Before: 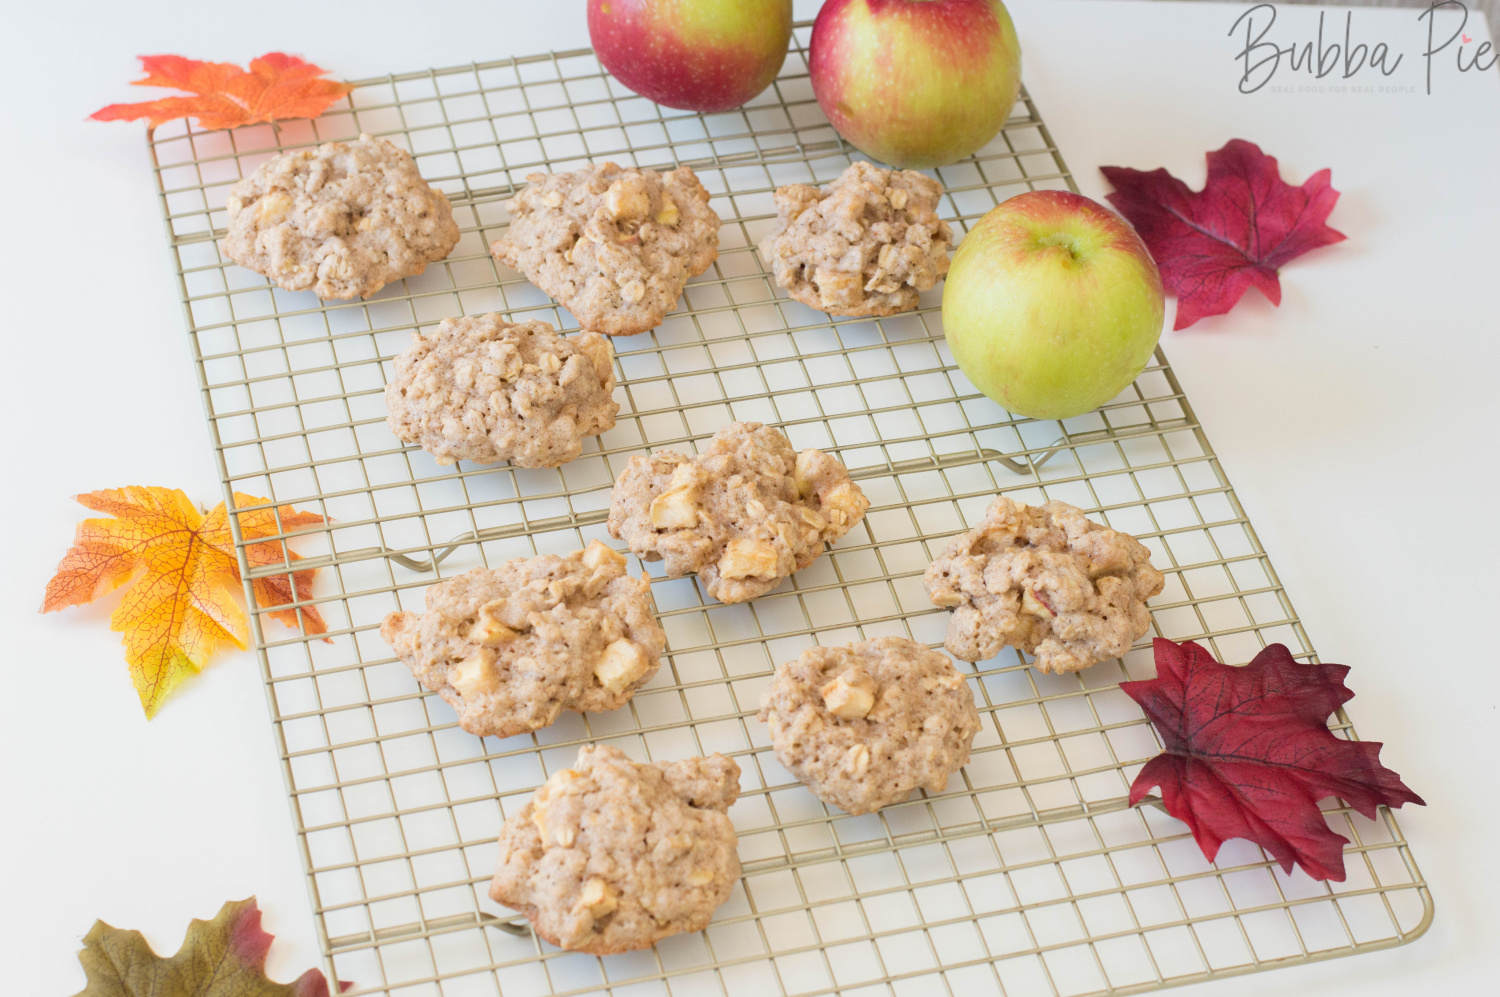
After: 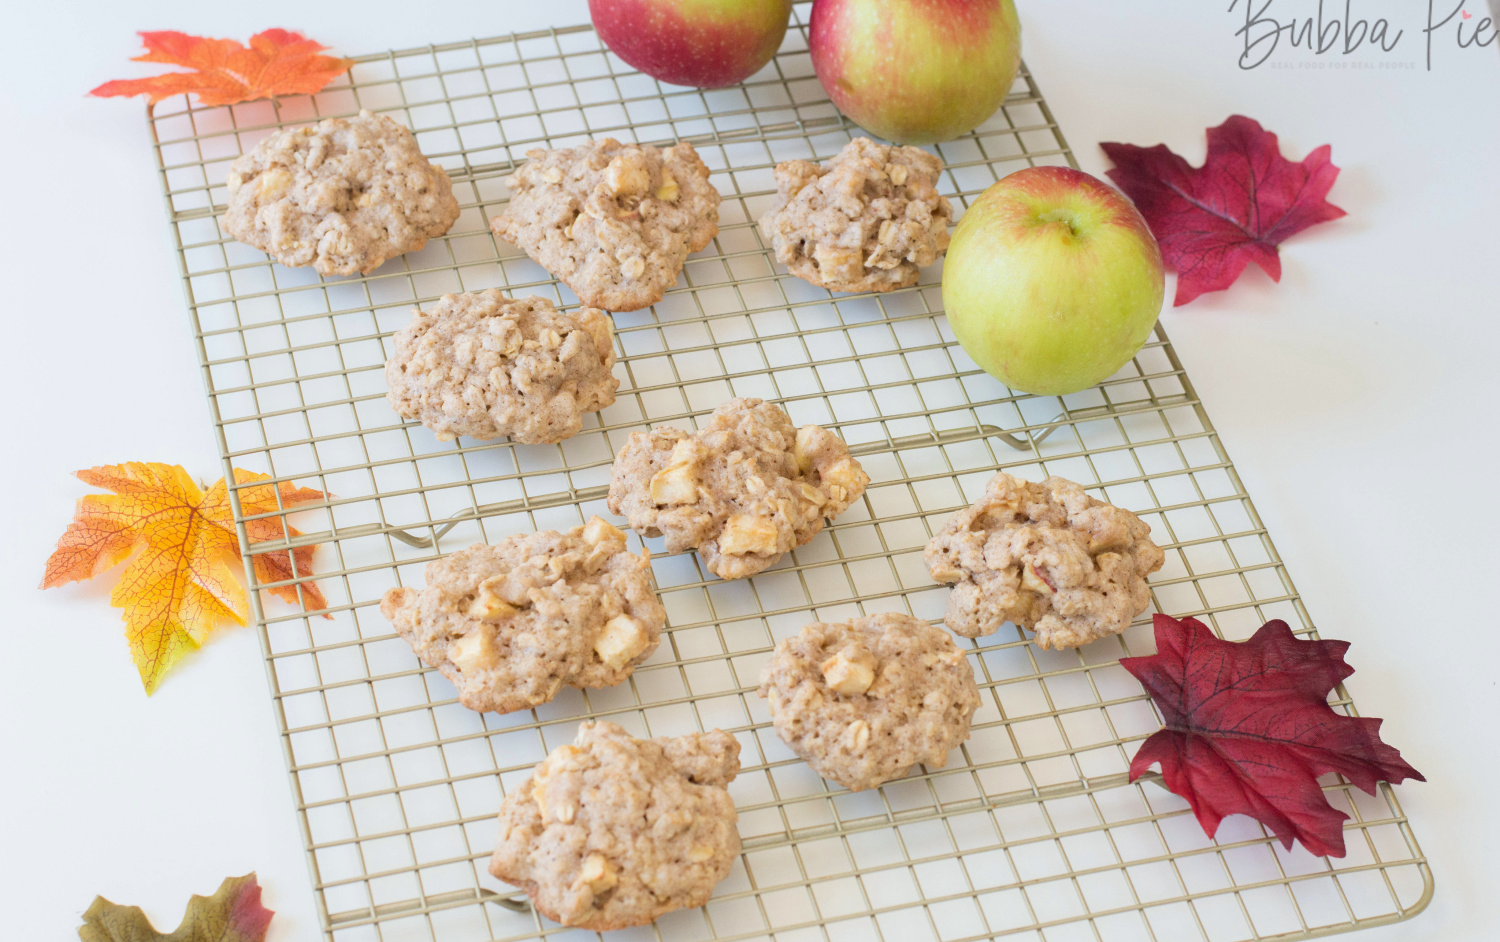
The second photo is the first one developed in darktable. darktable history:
crop and rotate: top 2.479%, bottom 3.018%
white balance: red 0.988, blue 1.017
